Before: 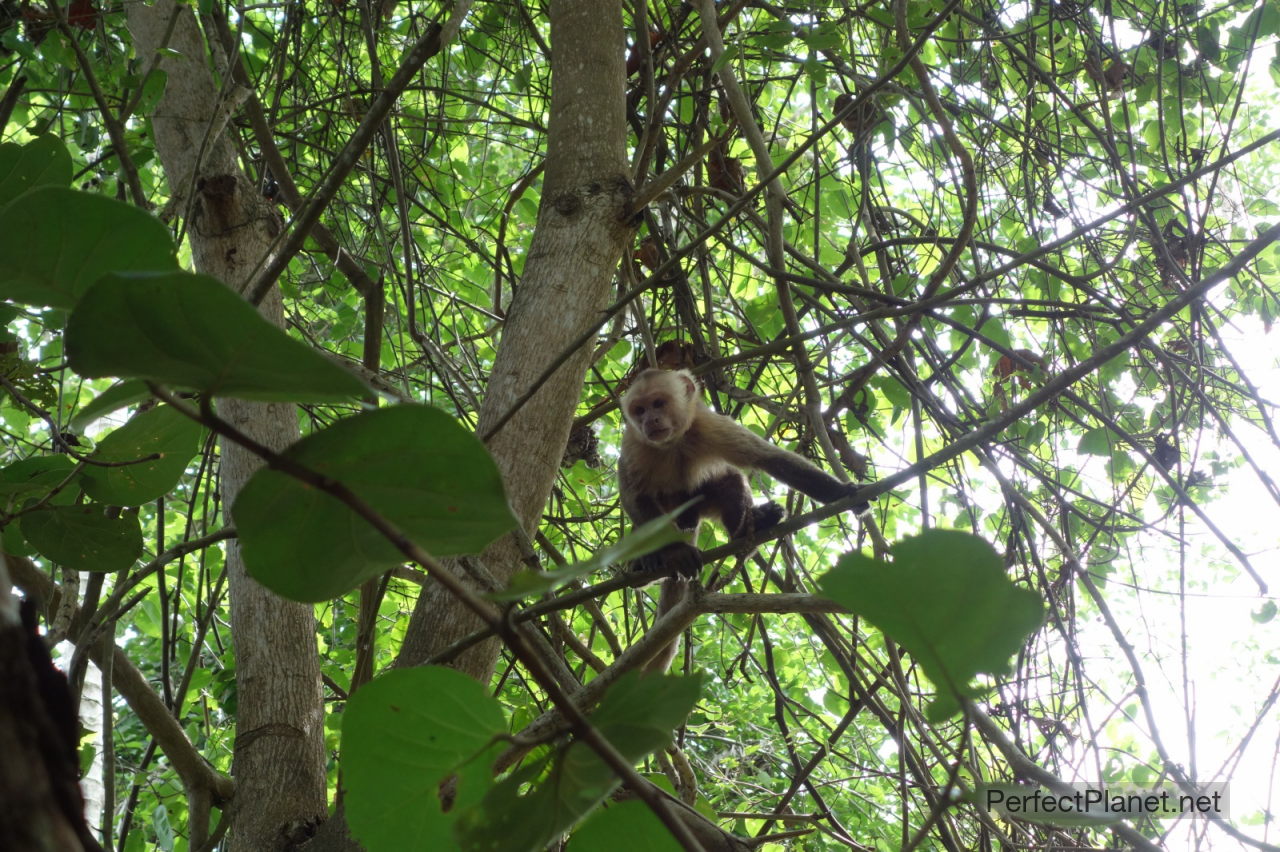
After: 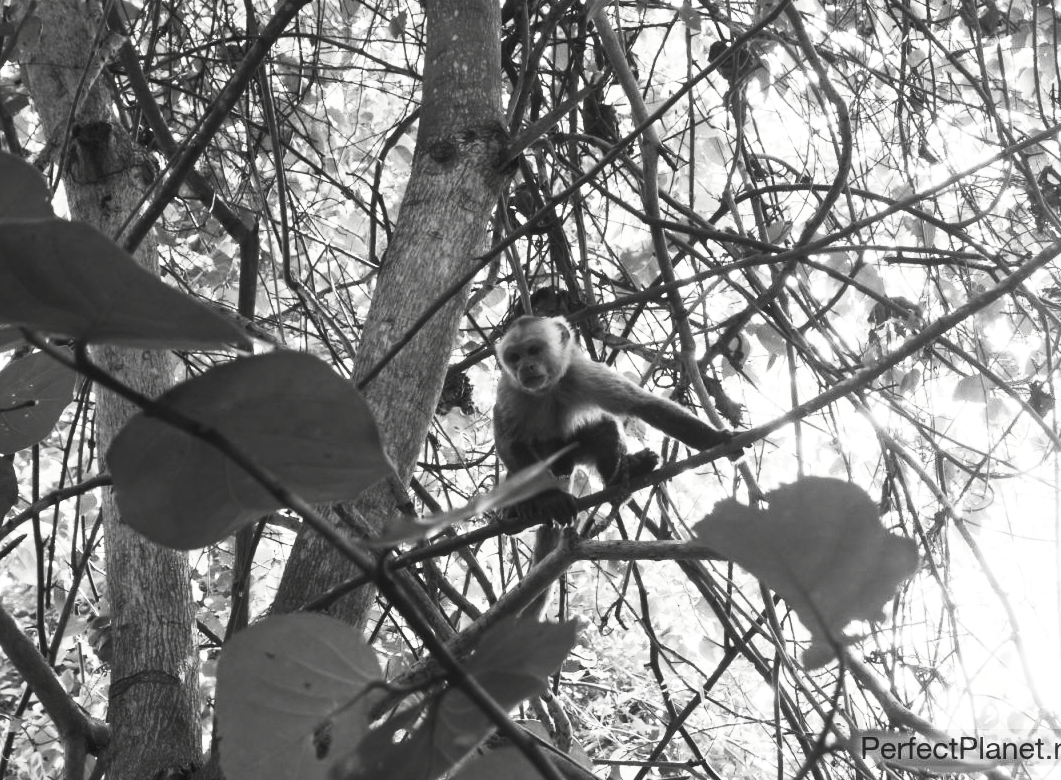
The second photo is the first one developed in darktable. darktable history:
contrast brightness saturation: contrast 0.54, brightness 0.479, saturation -0.982
crop: left 9.812%, top 6.255%, right 7.221%, bottom 2.115%
